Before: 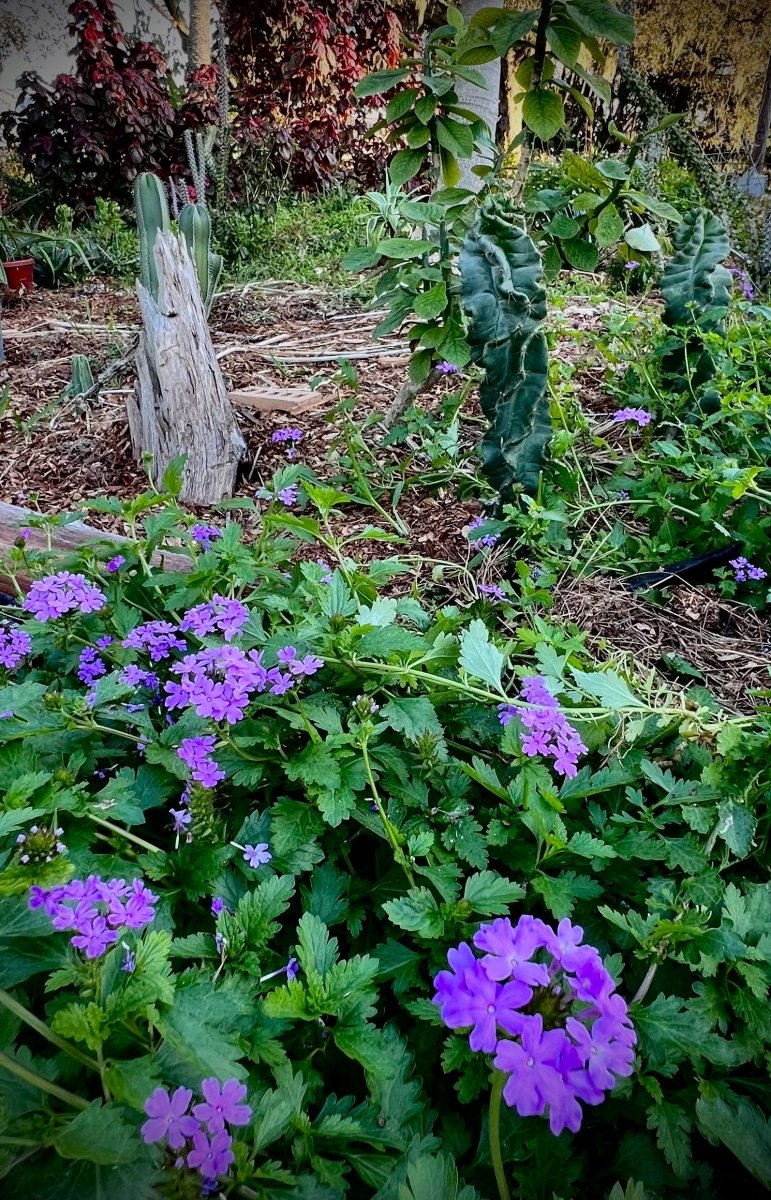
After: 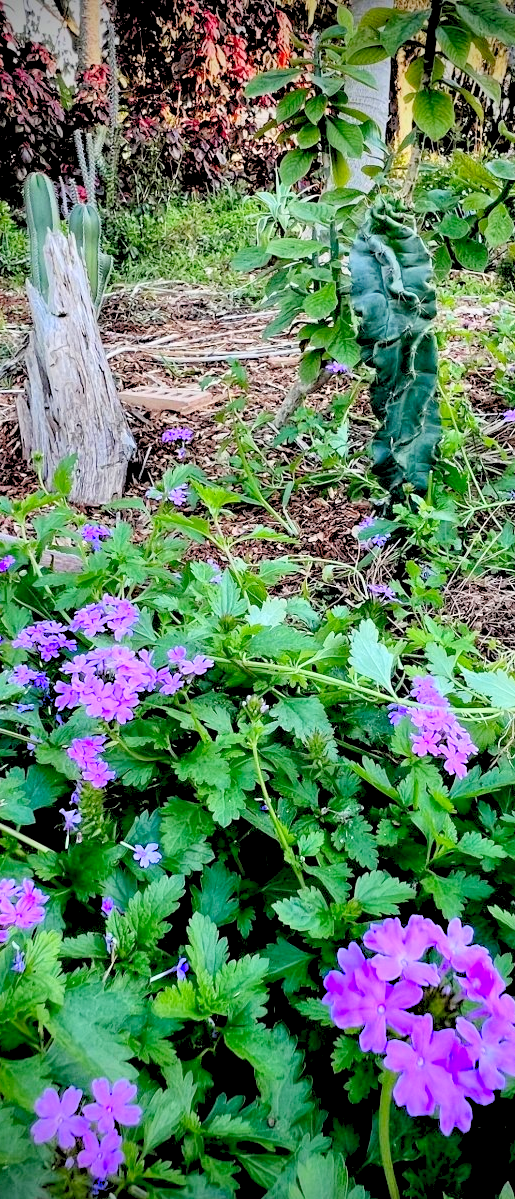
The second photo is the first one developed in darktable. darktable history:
shadows and highlights: low approximation 0.01, soften with gaussian
tone equalizer: smoothing diameter 24.95%, edges refinement/feathering 11.02, preserve details guided filter
levels: white 99.95%, levels [0.072, 0.414, 0.976]
crop and rotate: left 14.427%, right 18.717%
